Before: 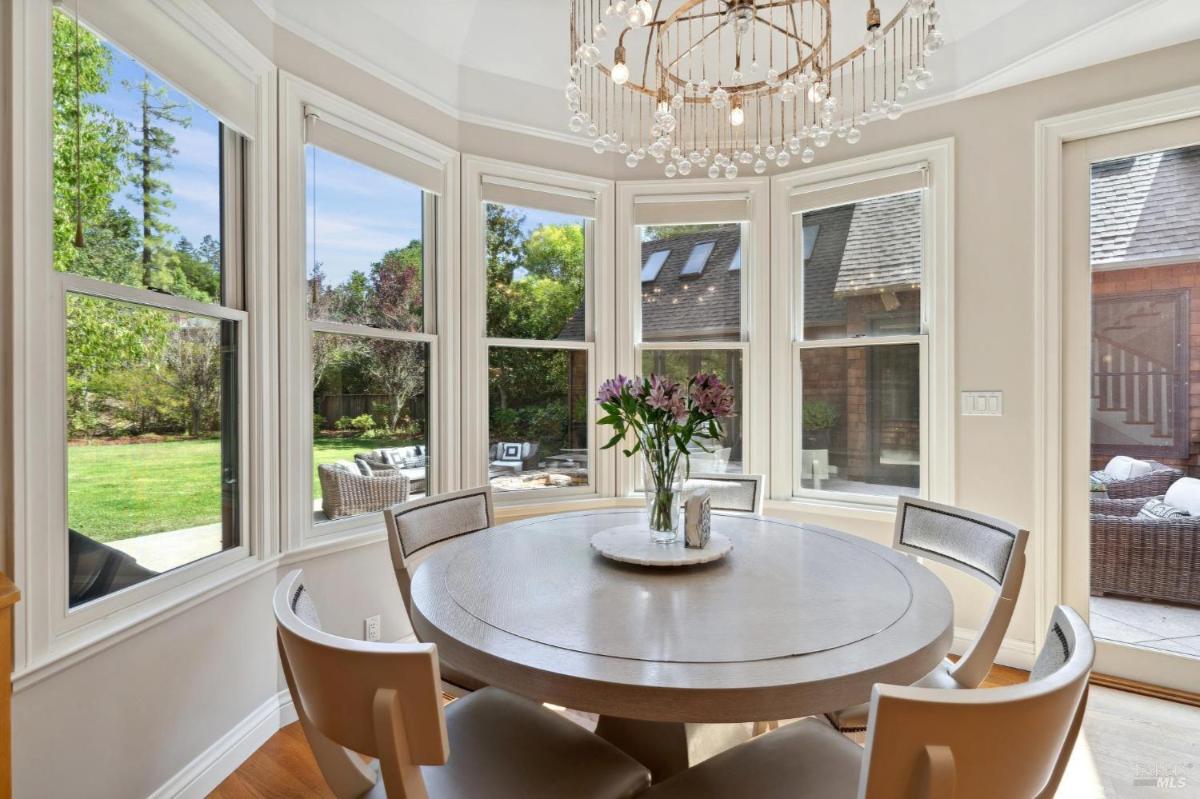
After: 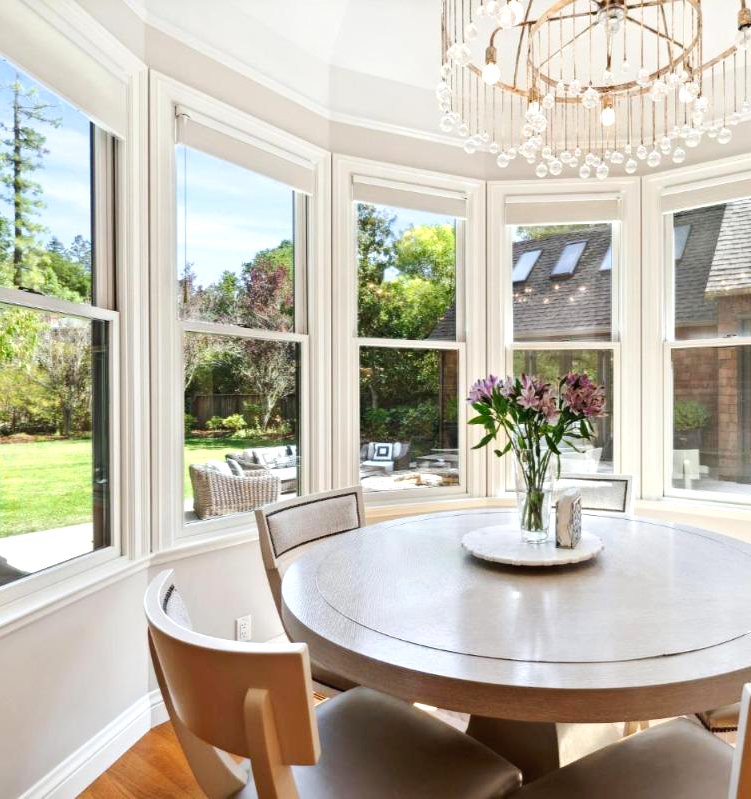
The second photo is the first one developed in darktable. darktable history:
tone curve: curves: ch0 [(0, 0.015) (0.037, 0.032) (0.131, 0.113) (0.275, 0.26) (0.497, 0.531) (0.617, 0.663) (0.704, 0.748) (0.813, 0.842) (0.911, 0.931) (0.997, 1)]; ch1 [(0, 0) (0.301, 0.3) (0.444, 0.438) (0.493, 0.494) (0.501, 0.499) (0.534, 0.543) (0.582, 0.605) (0.658, 0.687) (0.746, 0.79) (1, 1)]; ch2 [(0, 0) (0.246, 0.234) (0.36, 0.356) (0.415, 0.426) (0.476, 0.492) (0.502, 0.499) (0.525, 0.513) (0.533, 0.534) (0.586, 0.598) (0.634, 0.643) (0.706, 0.717) (0.853, 0.83) (1, 0.951)], preserve colors none
exposure: exposure 0.464 EV, compensate exposure bias true, compensate highlight preservation false
crop: left 10.789%, right 26.568%
